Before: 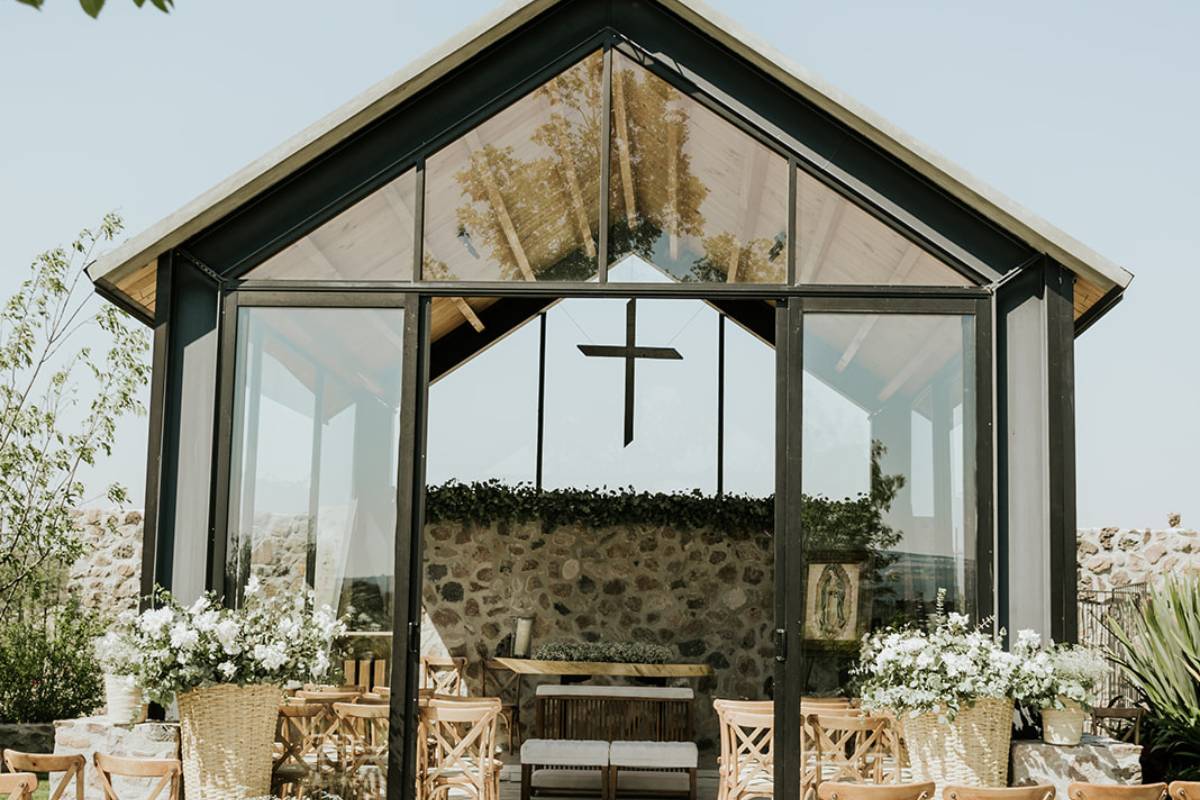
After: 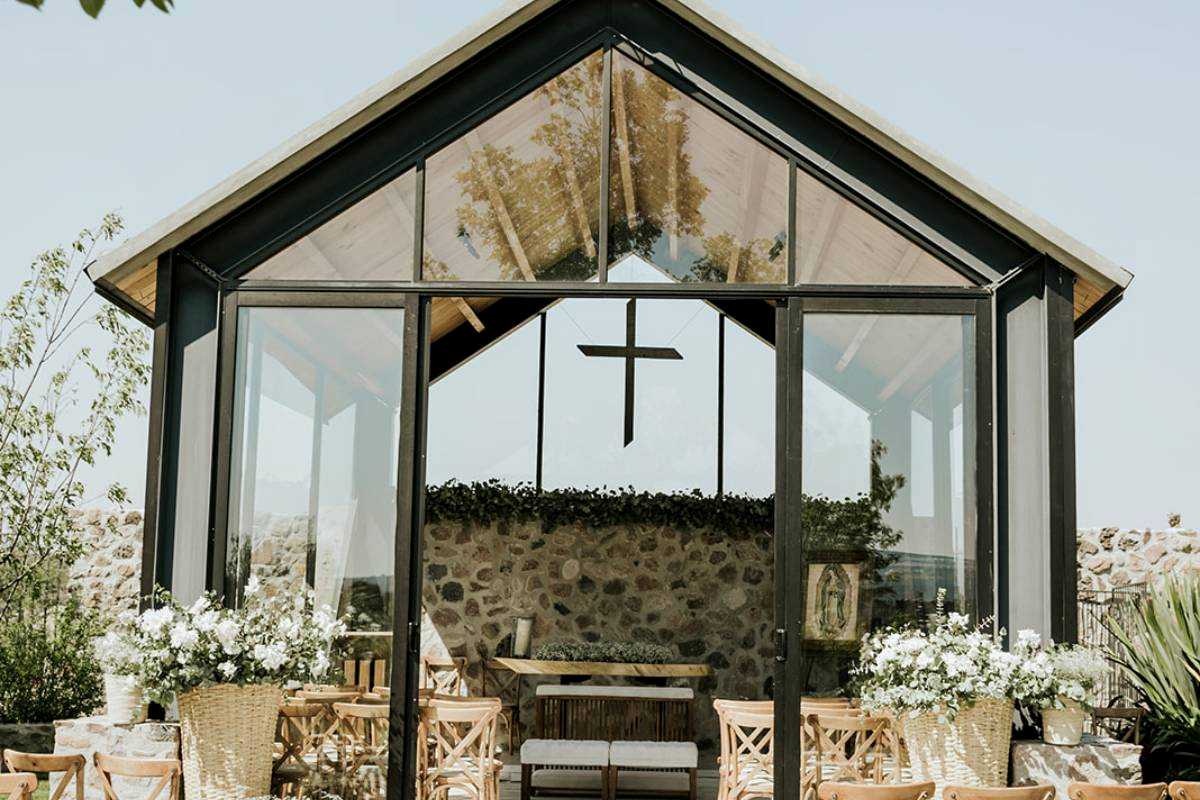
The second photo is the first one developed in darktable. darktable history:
bloom: size 9%, threshold 100%, strength 7%
contrast equalizer: octaves 7, y [[0.6 ×6], [0.55 ×6], [0 ×6], [0 ×6], [0 ×6]], mix 0.15
